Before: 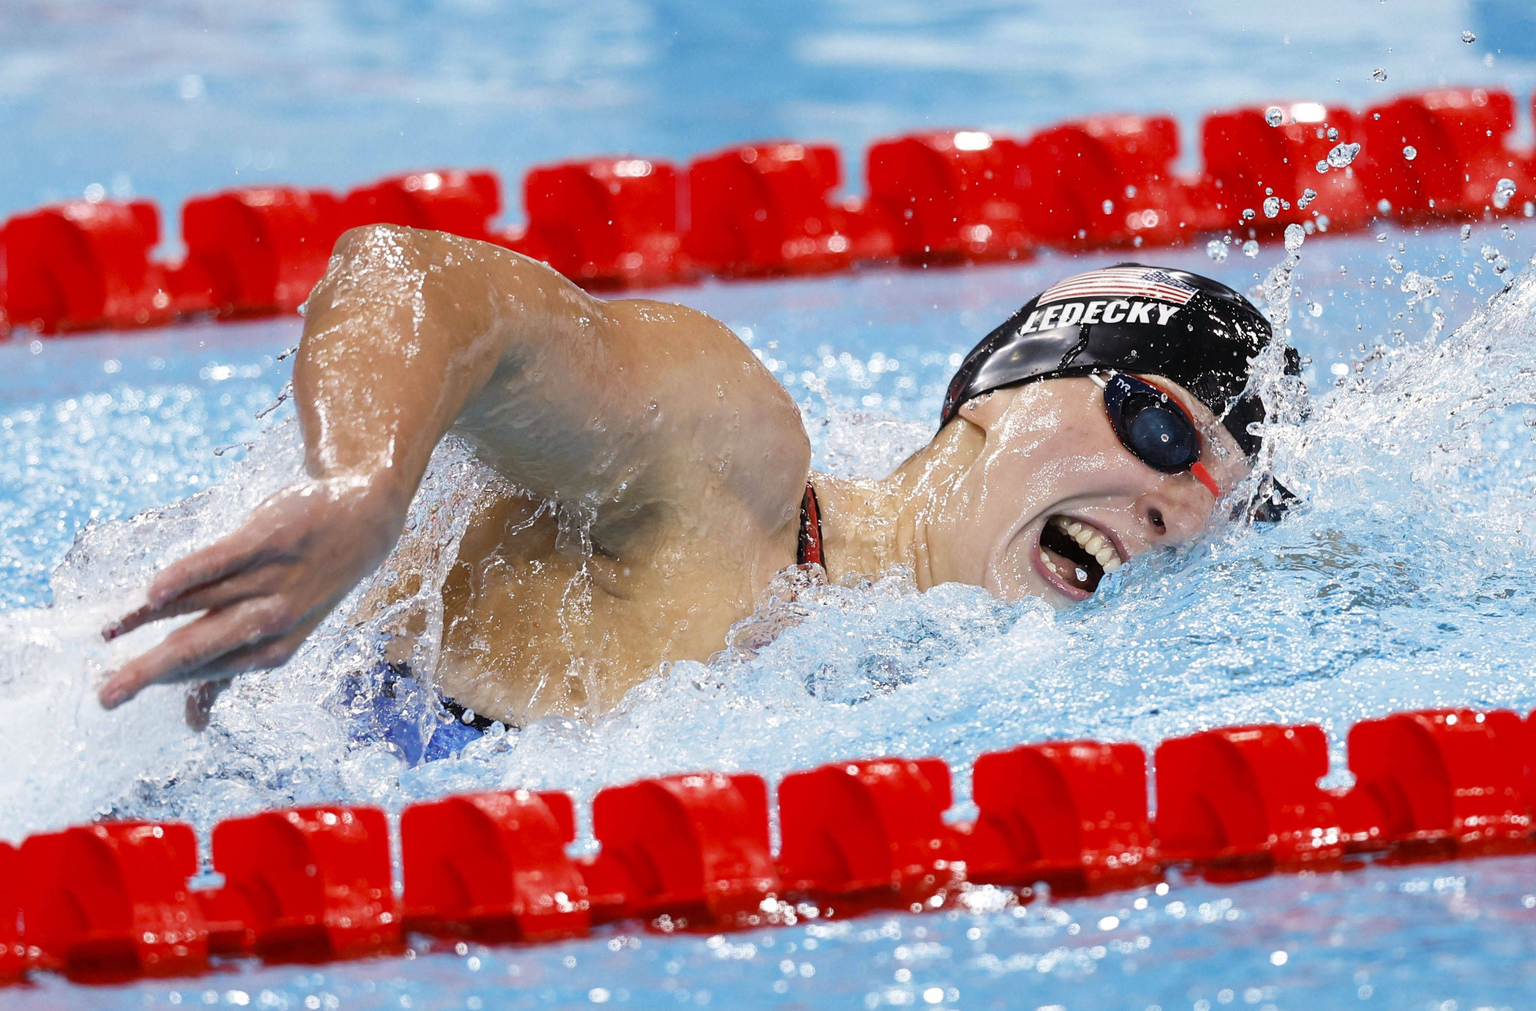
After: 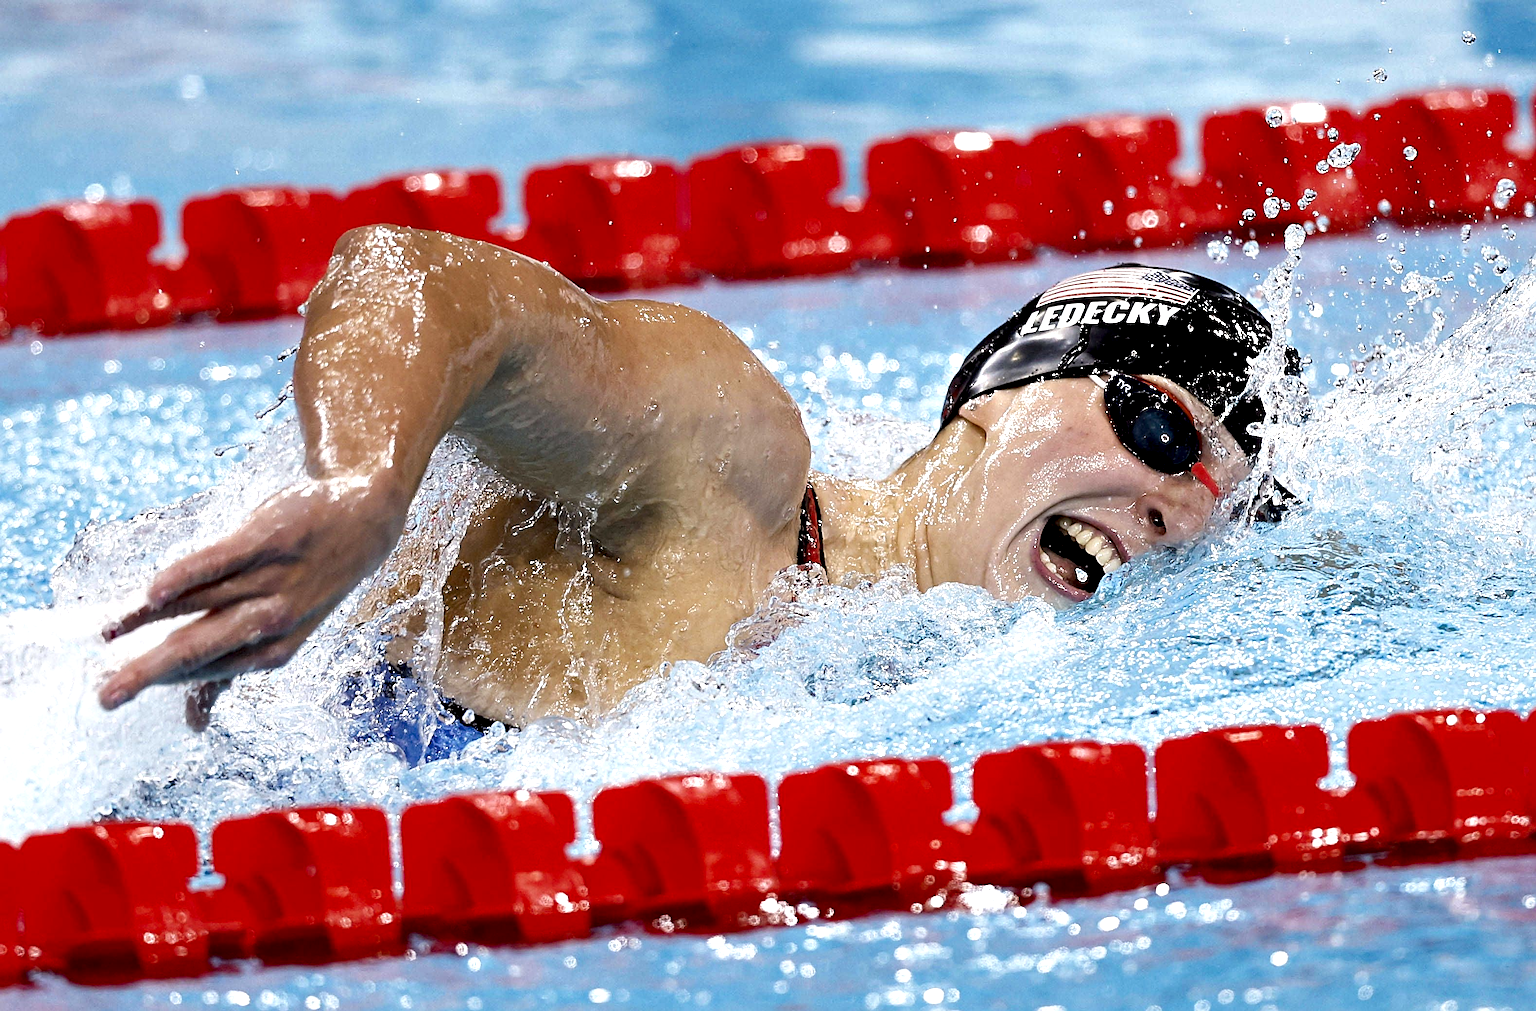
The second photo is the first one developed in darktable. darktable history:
local contrast: highlights 217%, shadows 144%, detail 140%, midtone range 0.255
sharpen: on, module defaults
haze removal: compatibility mode true
